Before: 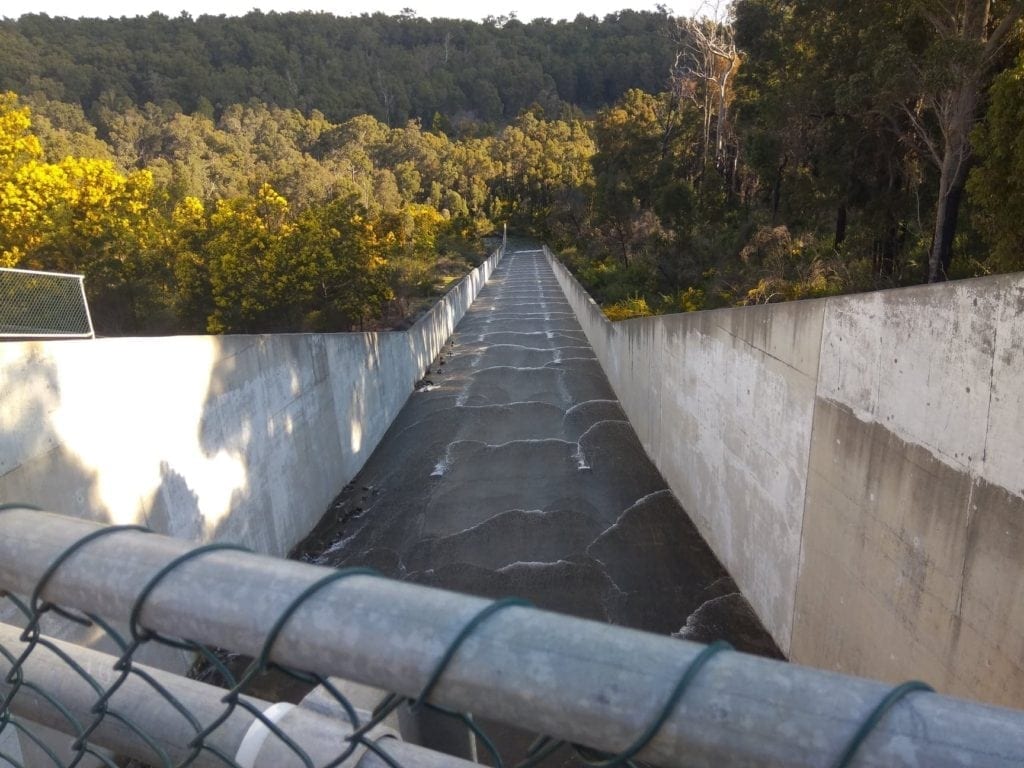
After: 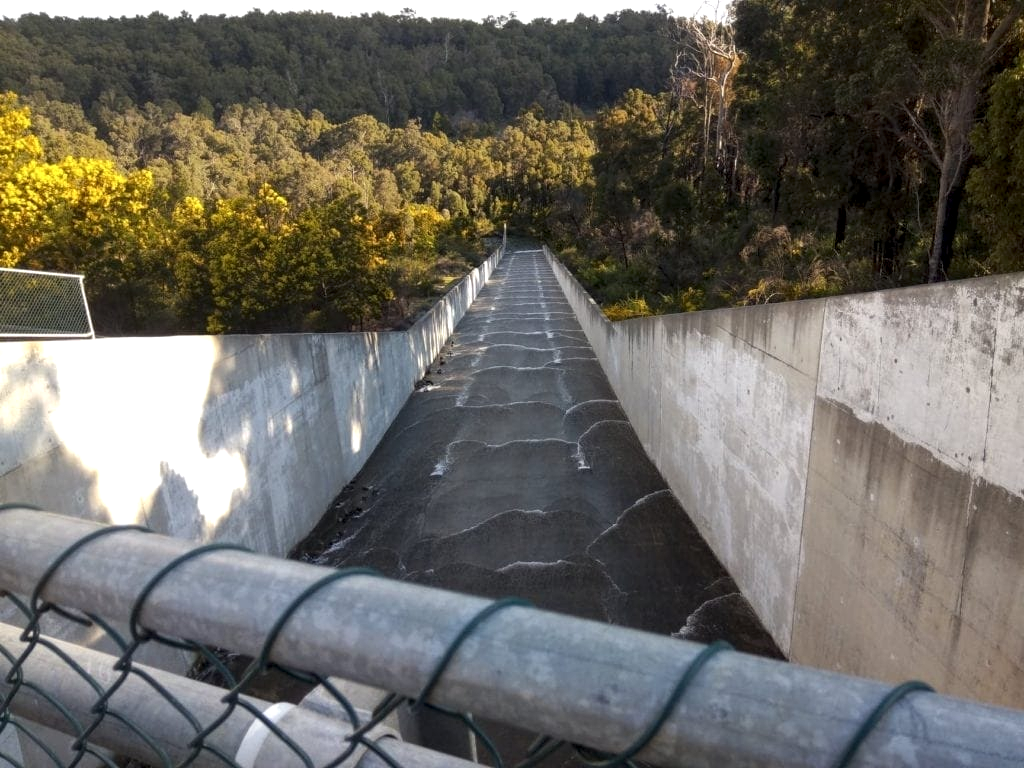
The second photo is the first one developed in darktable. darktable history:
local contrast: highlights 130%, shadows 131%, detail 139%, midtone range 0.256
